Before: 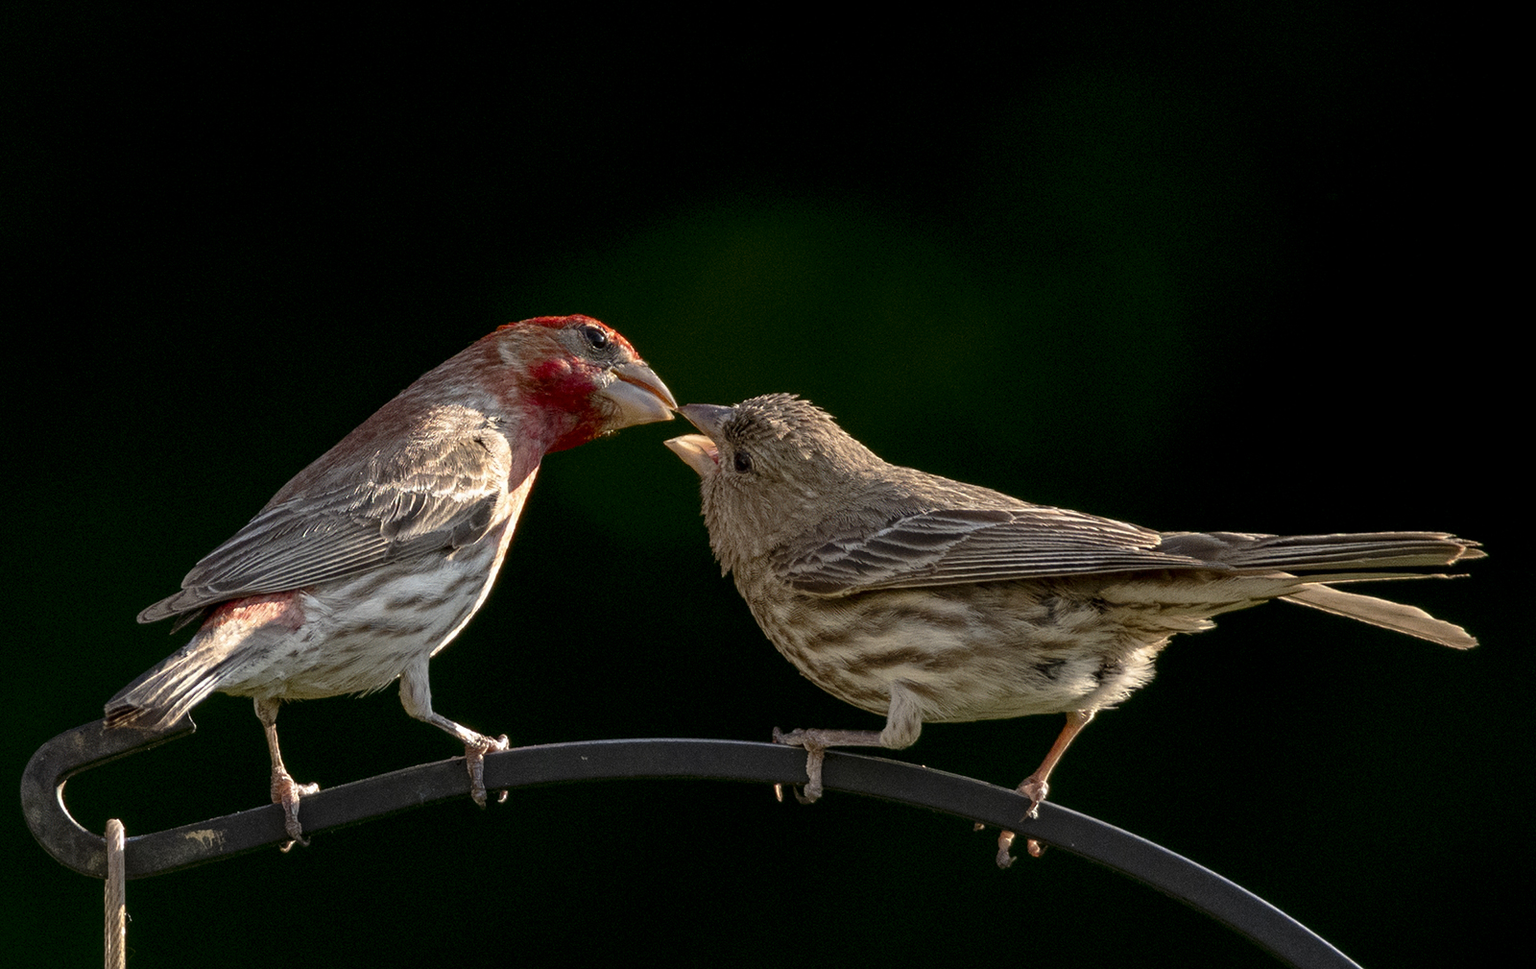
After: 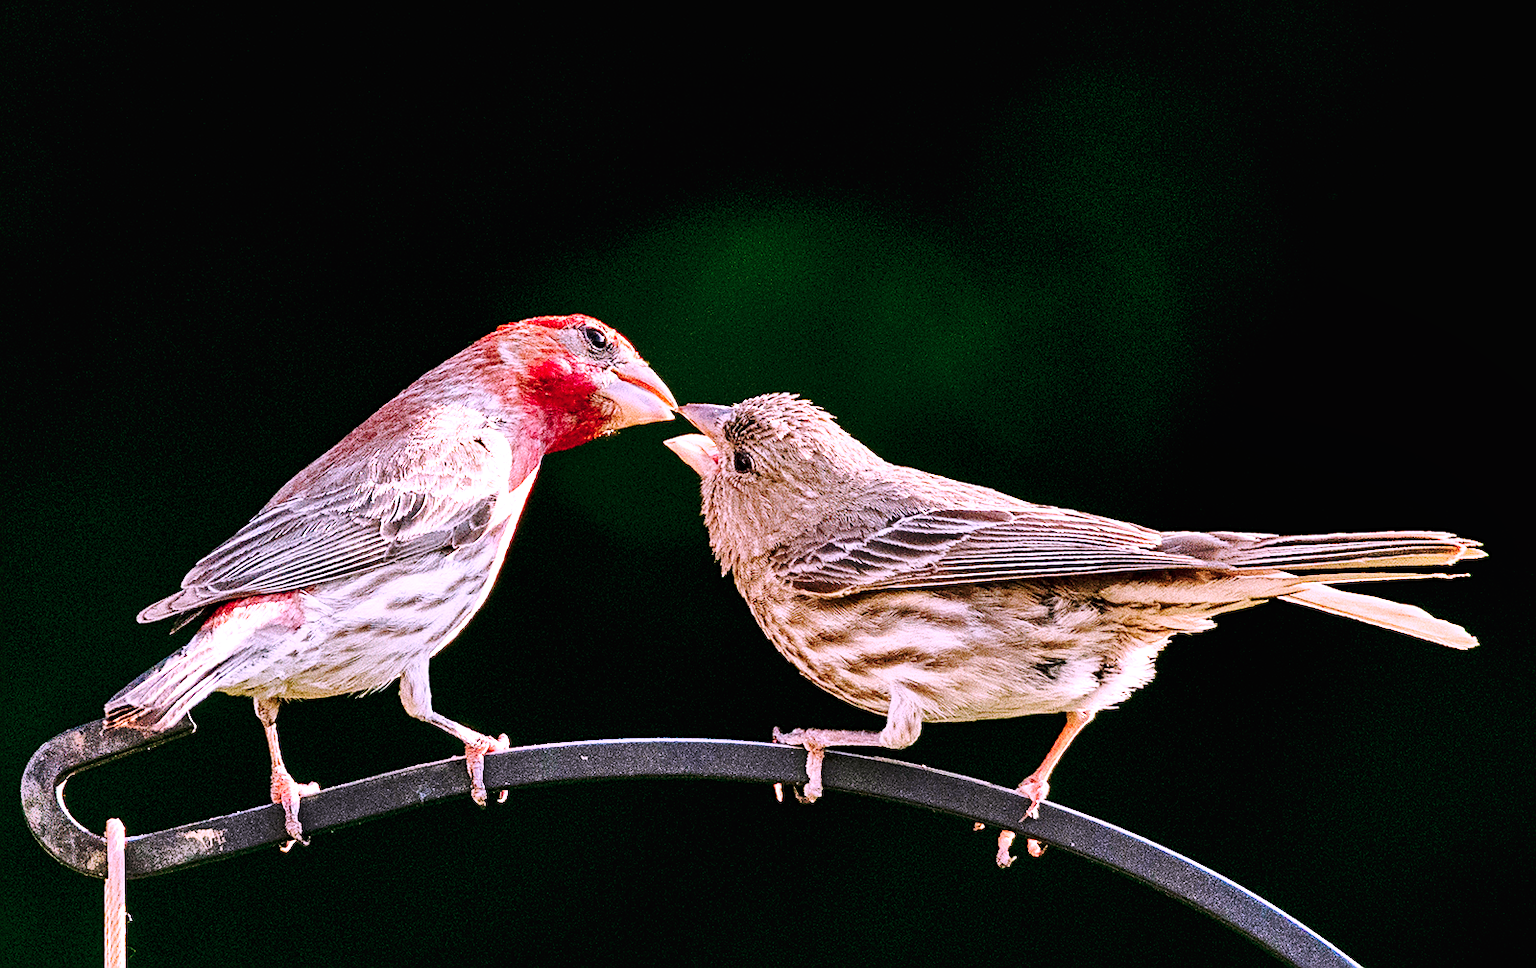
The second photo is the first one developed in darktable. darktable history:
base curve: curves: ch0 [(0, 0) (0.028, 0.03) (0.121, 0.232) (0.46, 0.748) (0.859, 0.968) (1, 1)], preserve colors none
exposure: black level correction 0, exposure 1.2 EV, compensate exposure bias true, compensate highlight preservation false
sharpen: on, module defaults
shadows and highlights: low approximation 0.01, soften with gaussian
color correction: highlights a* 15.75, highlights b* -20.69
